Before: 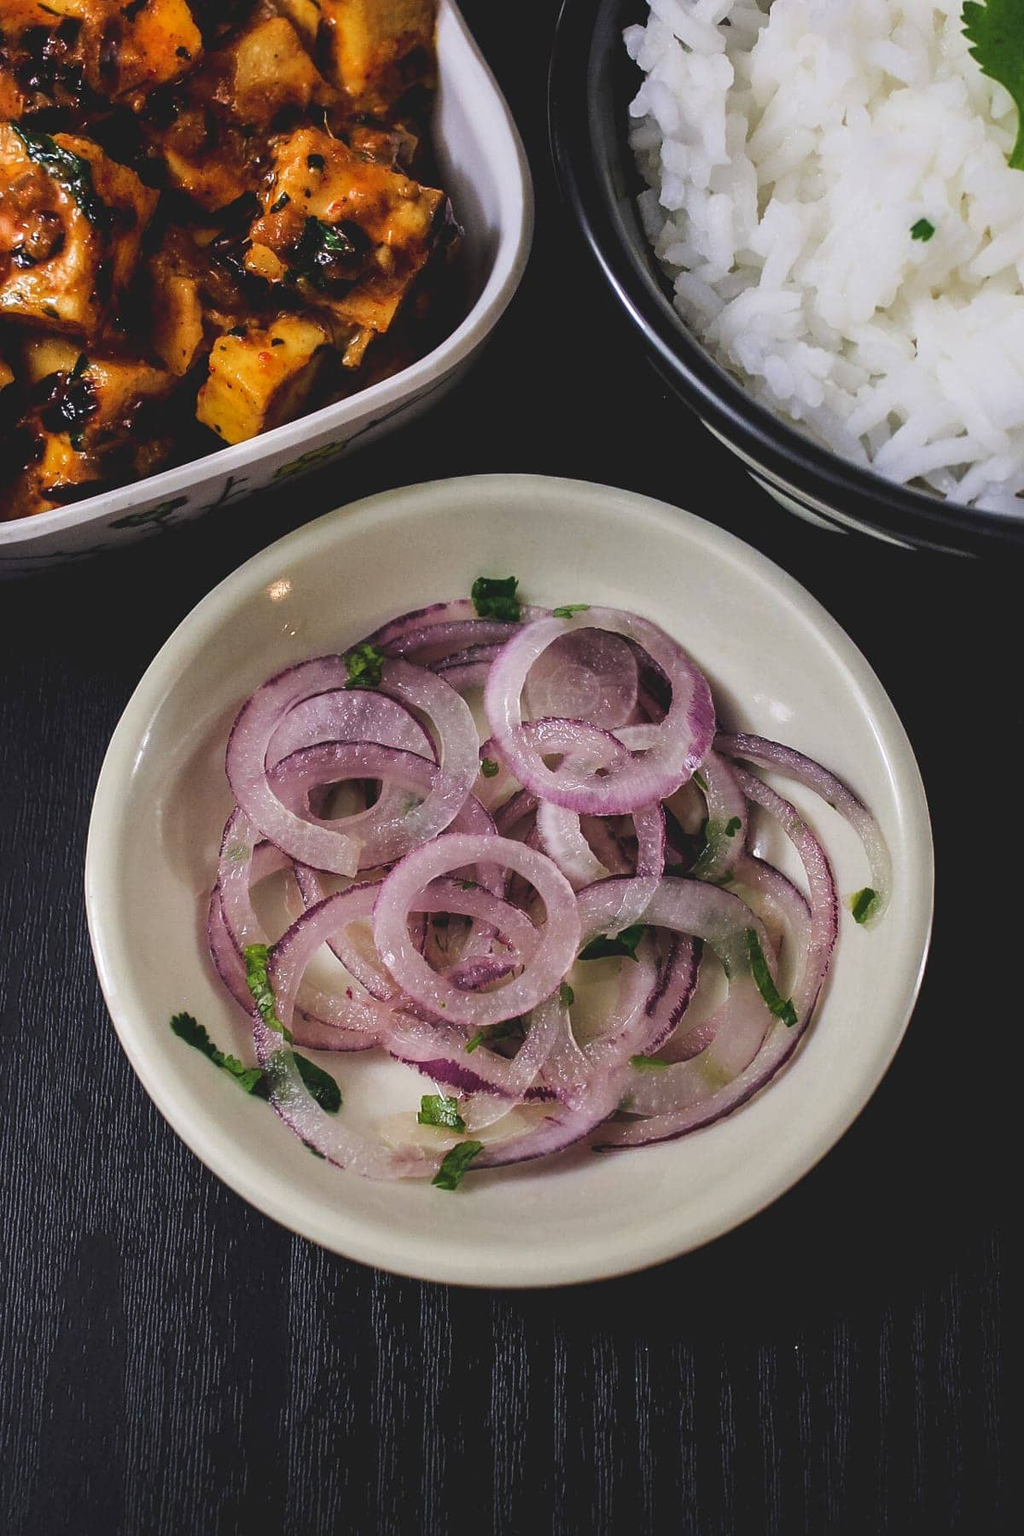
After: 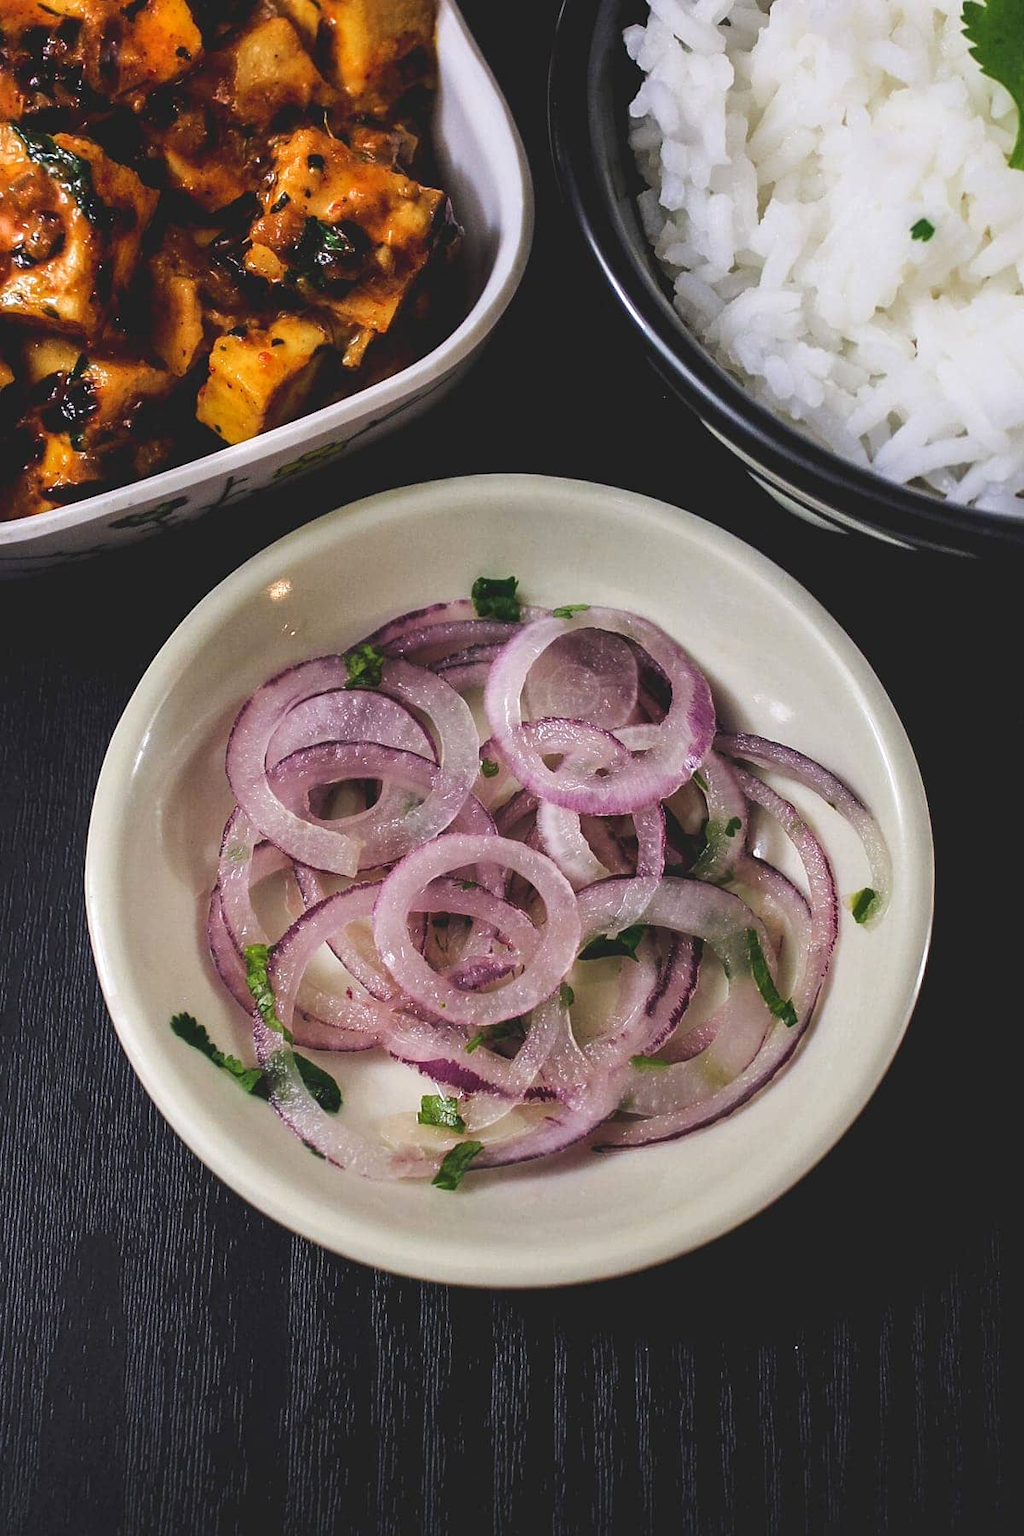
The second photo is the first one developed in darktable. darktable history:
exposure: exposure 0.194 EV, compensate highlight preservation false
